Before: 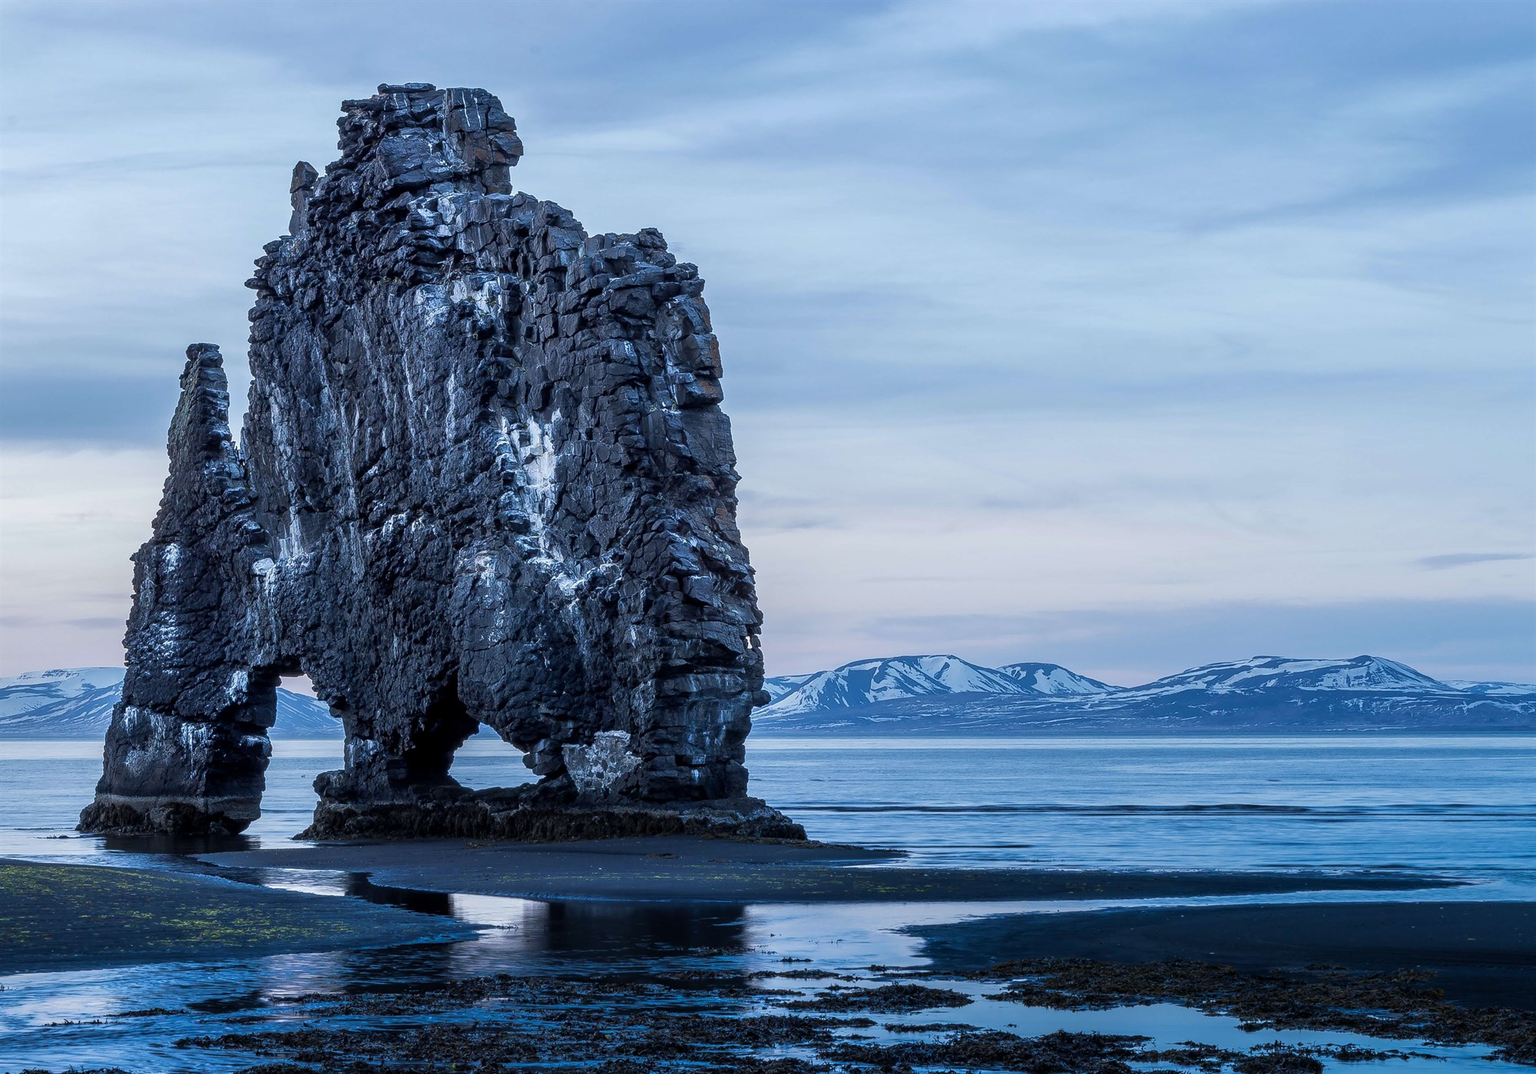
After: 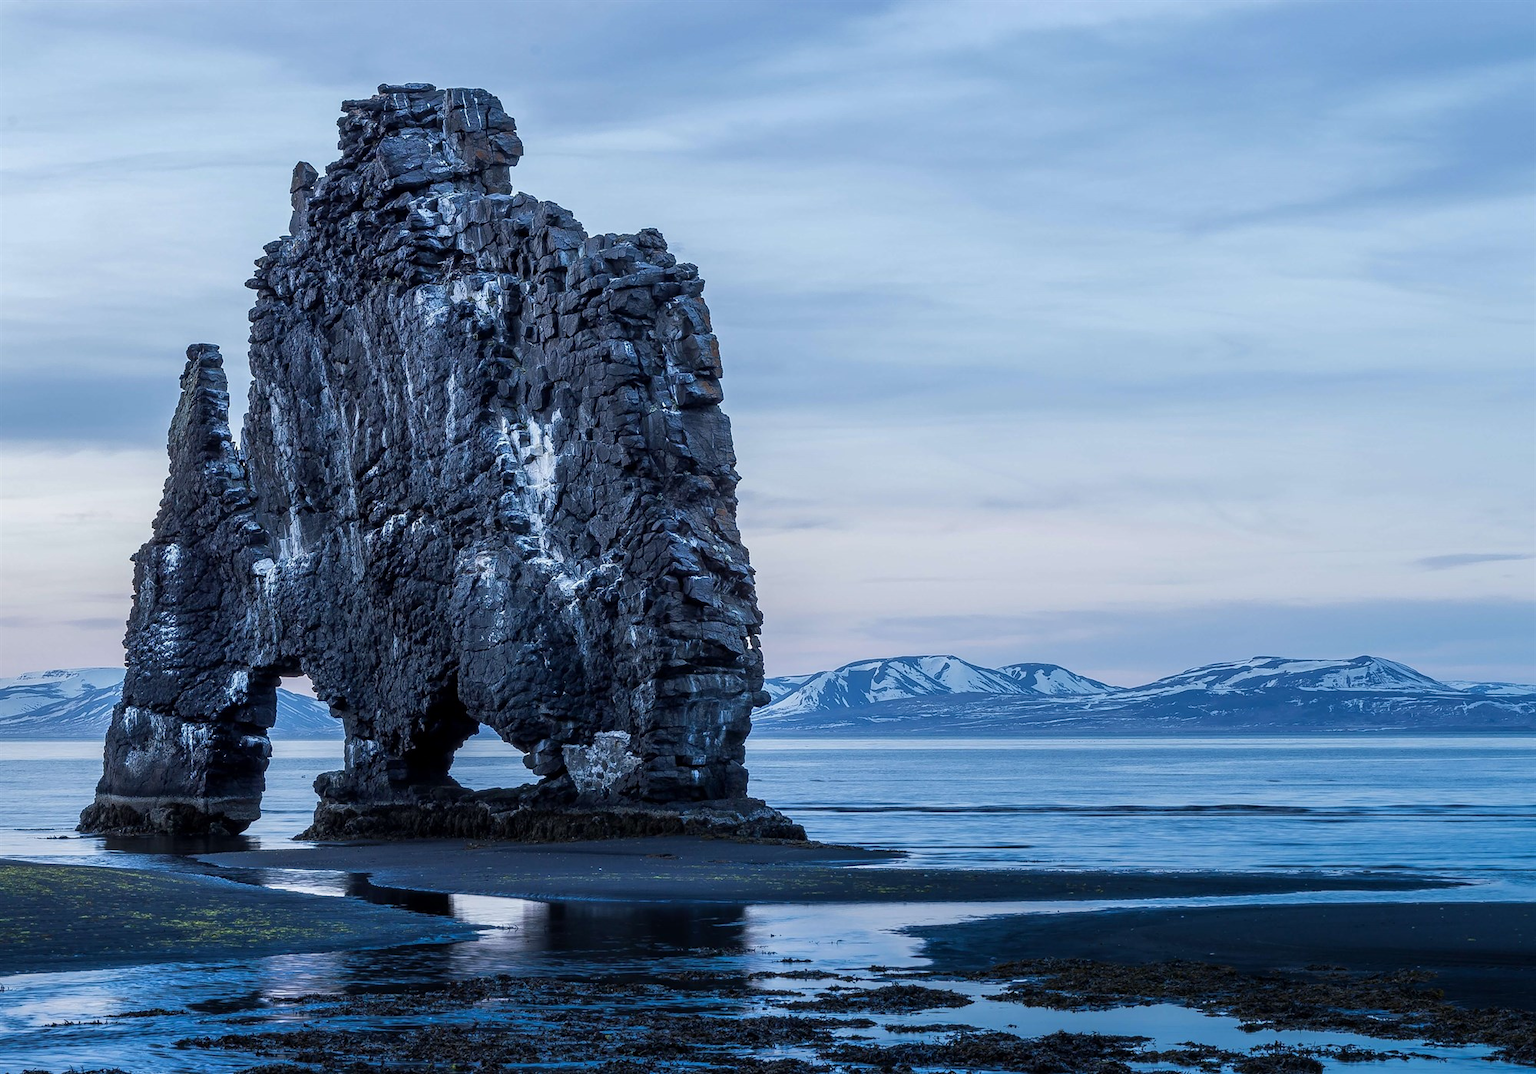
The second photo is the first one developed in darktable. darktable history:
tone equalizer: -8 EV 0.037 EV, edges refinement/feathering 500, mask exposure compensation -1.57 EV, preserve details no
